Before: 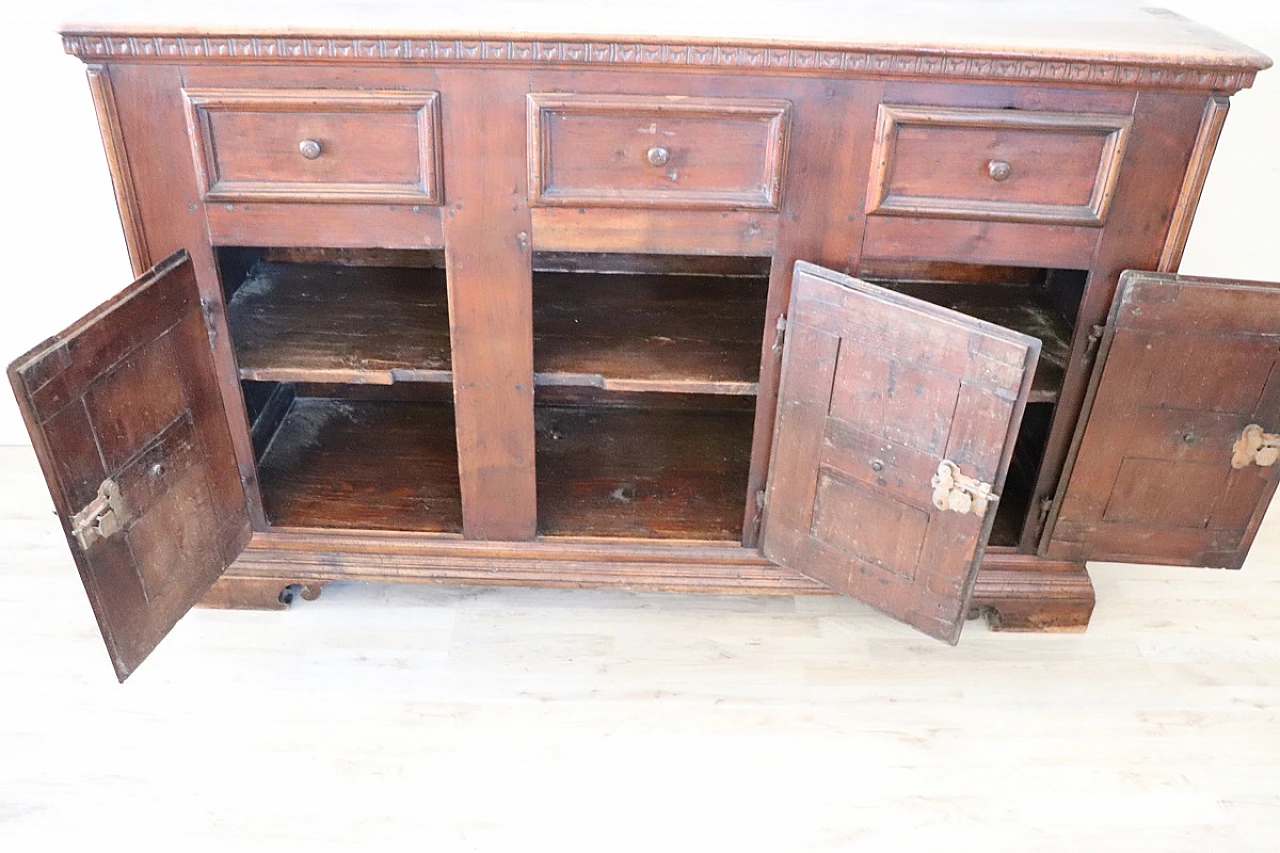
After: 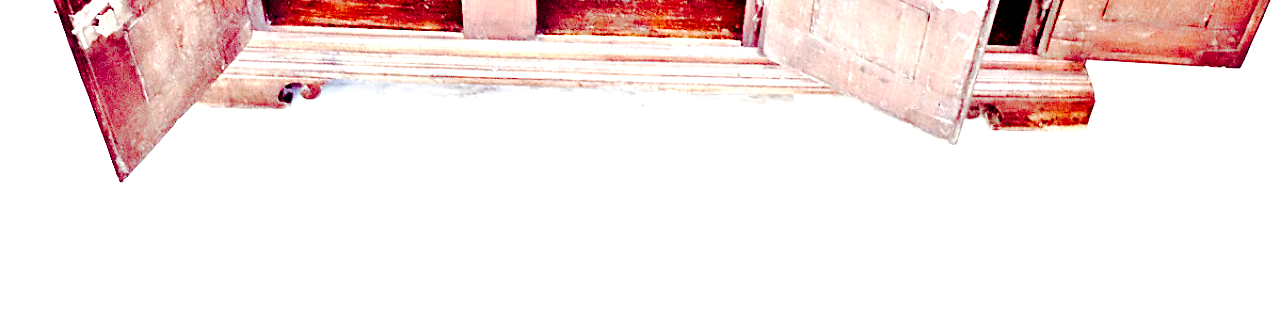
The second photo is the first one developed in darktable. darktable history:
crop and rotate: top 58.798%, bottom 4.231%
tone curve: curves: ch0 [(0, 0) (0.239, 0.248) (0.508, 0.606) (0.828, 0.878) (1, 1)]; ch1 [(0, 0) (0.401, 0.42) (0.45, 0.464) (0.492, 0.498) (0.511, 0.507) (0.561, 0.549) (0.688, 0.726) (1, 1)]; ch2 [(0, 0) (0.411, 0.433) (0.5, 0.504) (0.545, 0.574) (1, 1)], preserve colors none
exposure: exposure 1.093 EV, compensate exposure bias true, compensate highlight preservation false
color balance rgb: shadows lift › luminance -18.903%, shadows lift › chroma 35.156%, perceptual saturation grading › global saturation 0.407%, perceptual saturation grading › highlights -17.705%, perceptual saturation grading › mid-tones 32.53%, perceptual saturation grading › shadows 50.533%, global vibrance 9.91%
contrast equalizer: octaves 7, y [[0.48, 0.654, 0.731, 0.706, 0.772, 0.382], [0.55 ×6], [0 ×6], [0 ×6], [0 ×6]], mix 0.752
